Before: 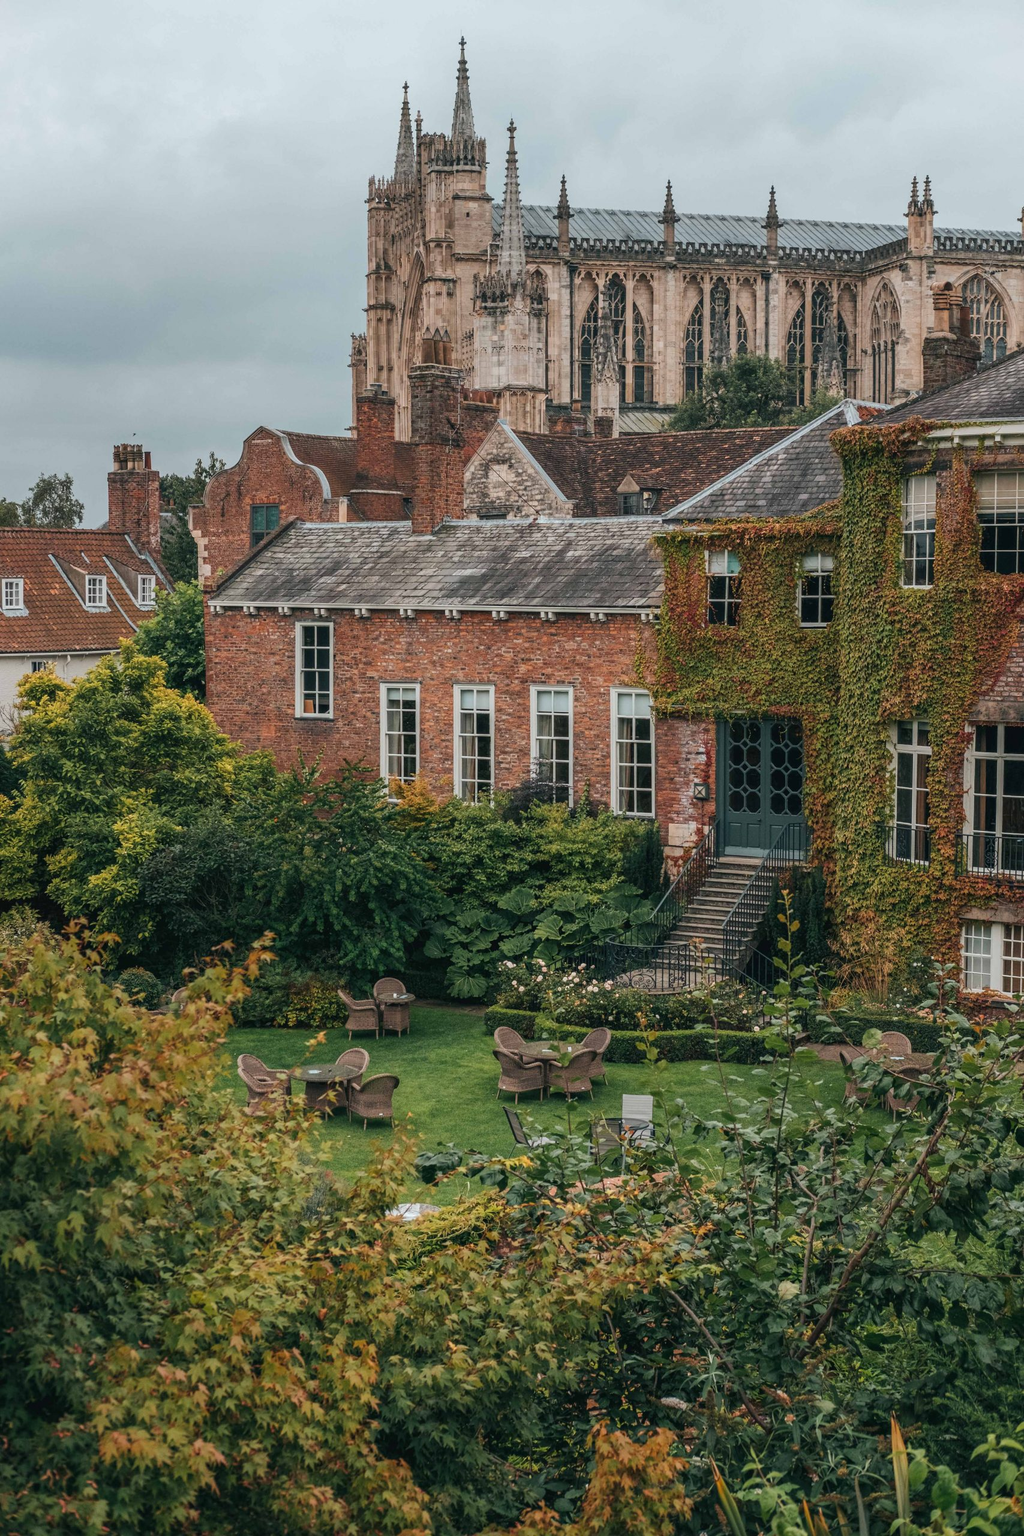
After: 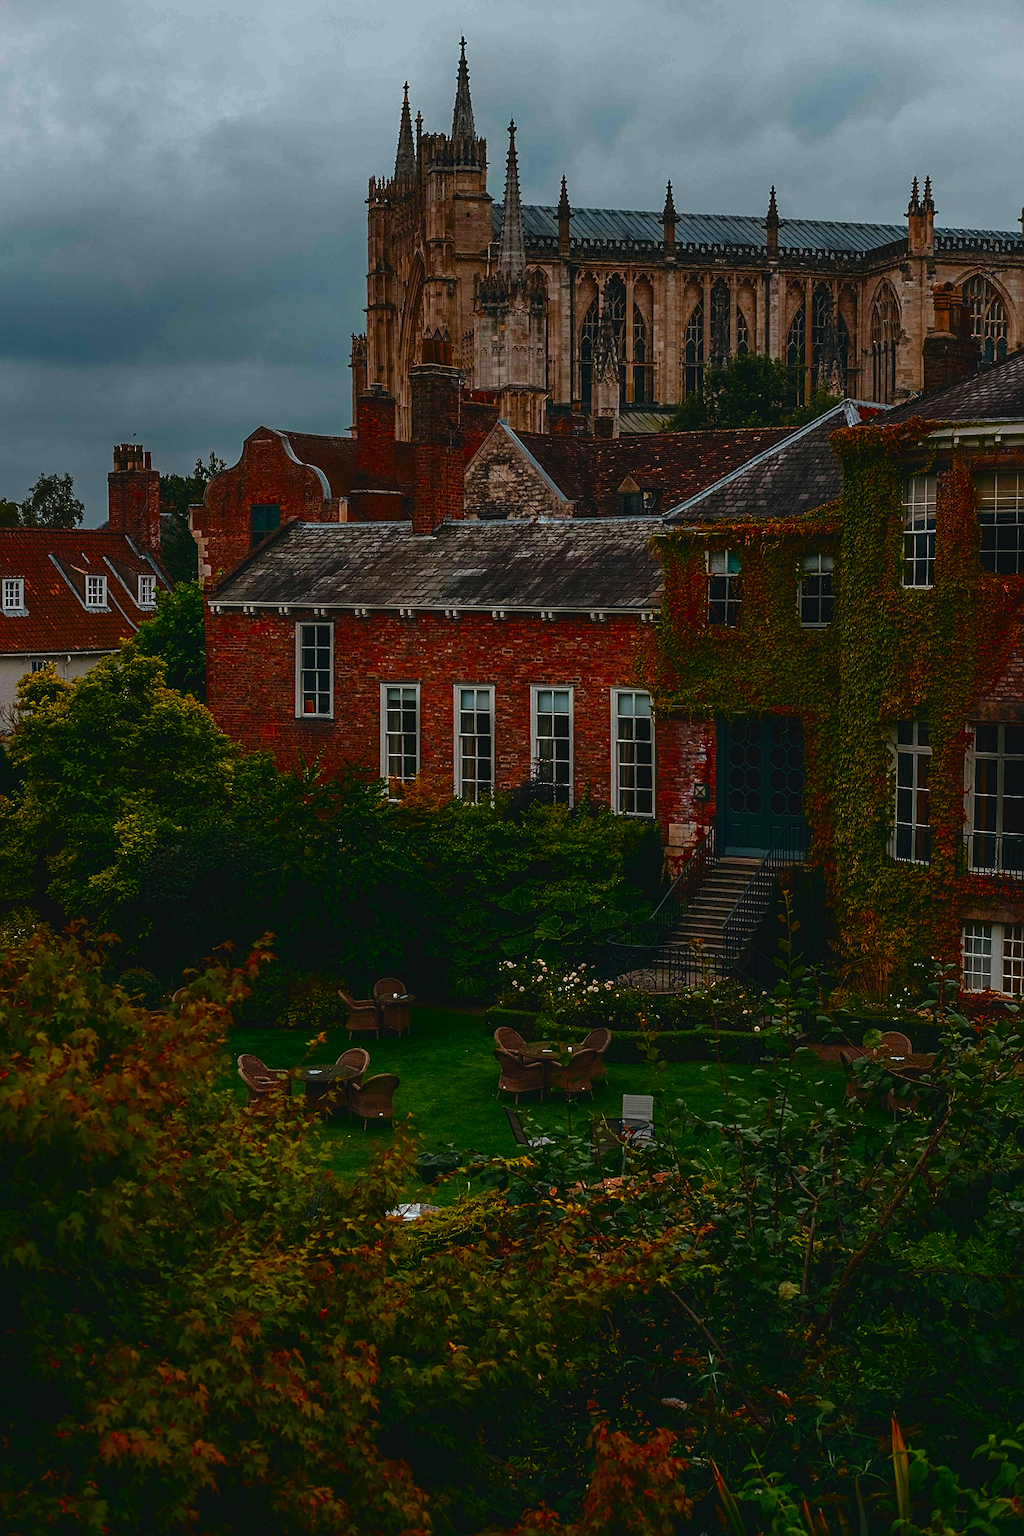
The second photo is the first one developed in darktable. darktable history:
contrast brightness saturation: brightness -1, saturation 1
sharpen: on, module defaults
exposure: black level correction -0.087, compensate highlight preservation false
